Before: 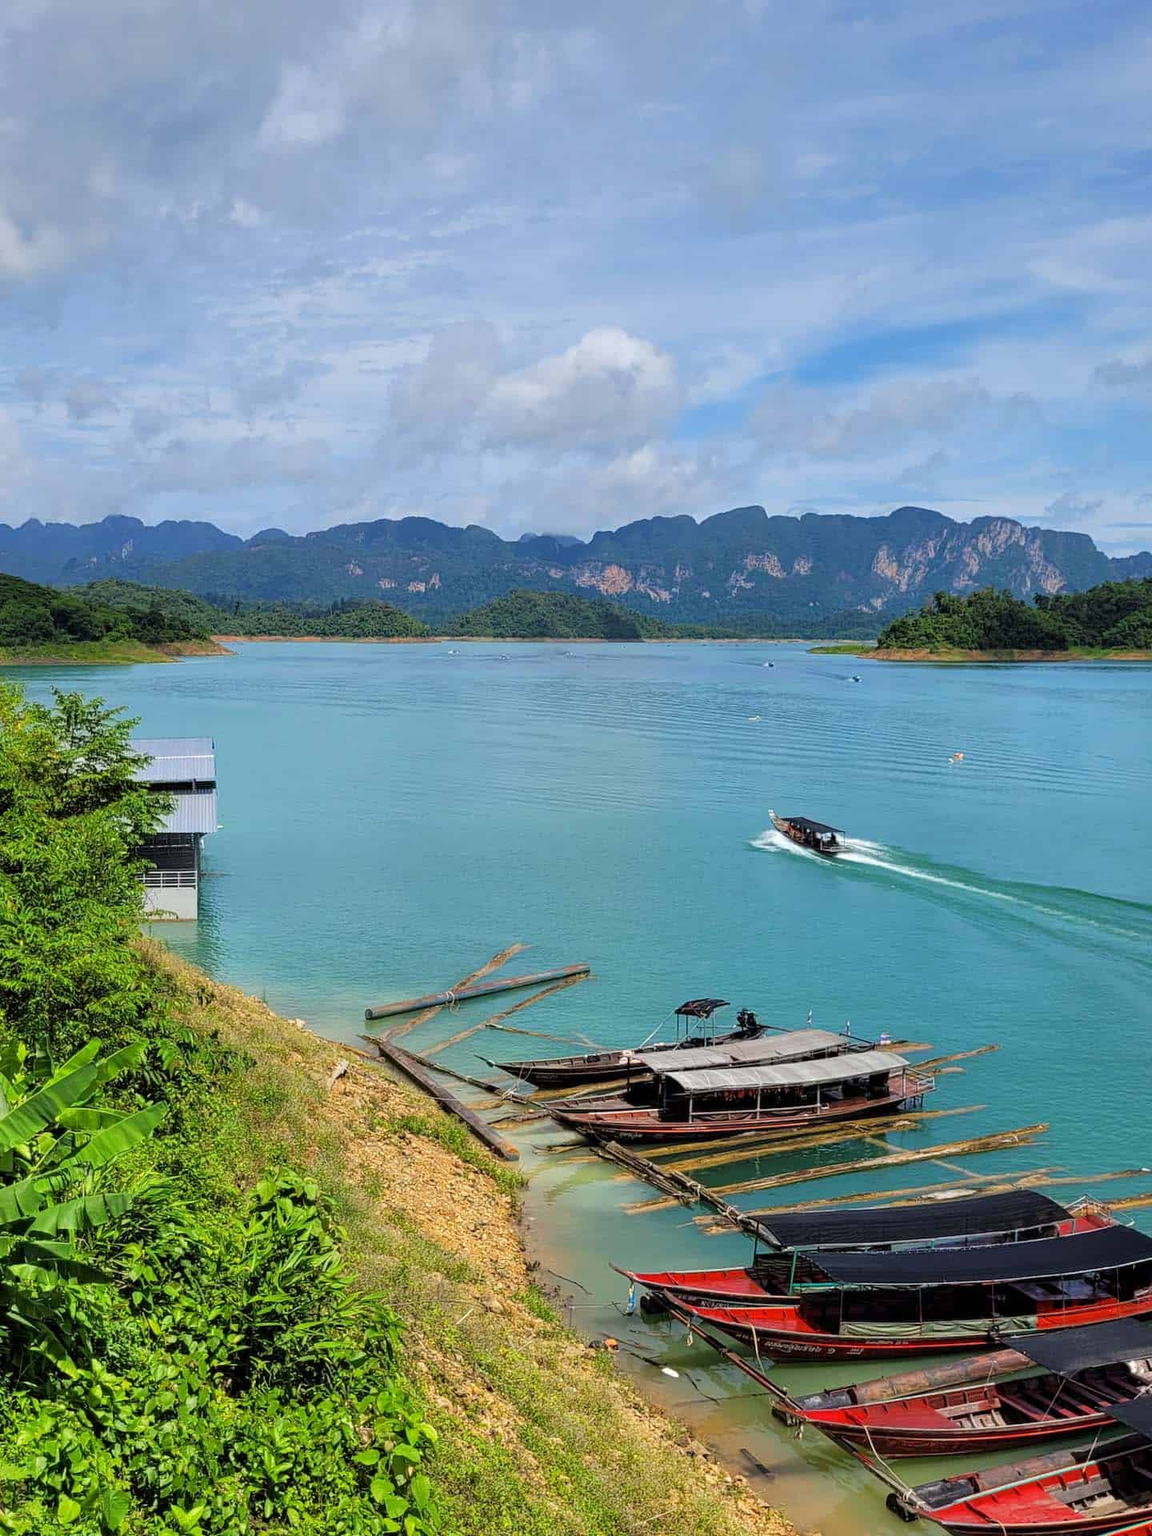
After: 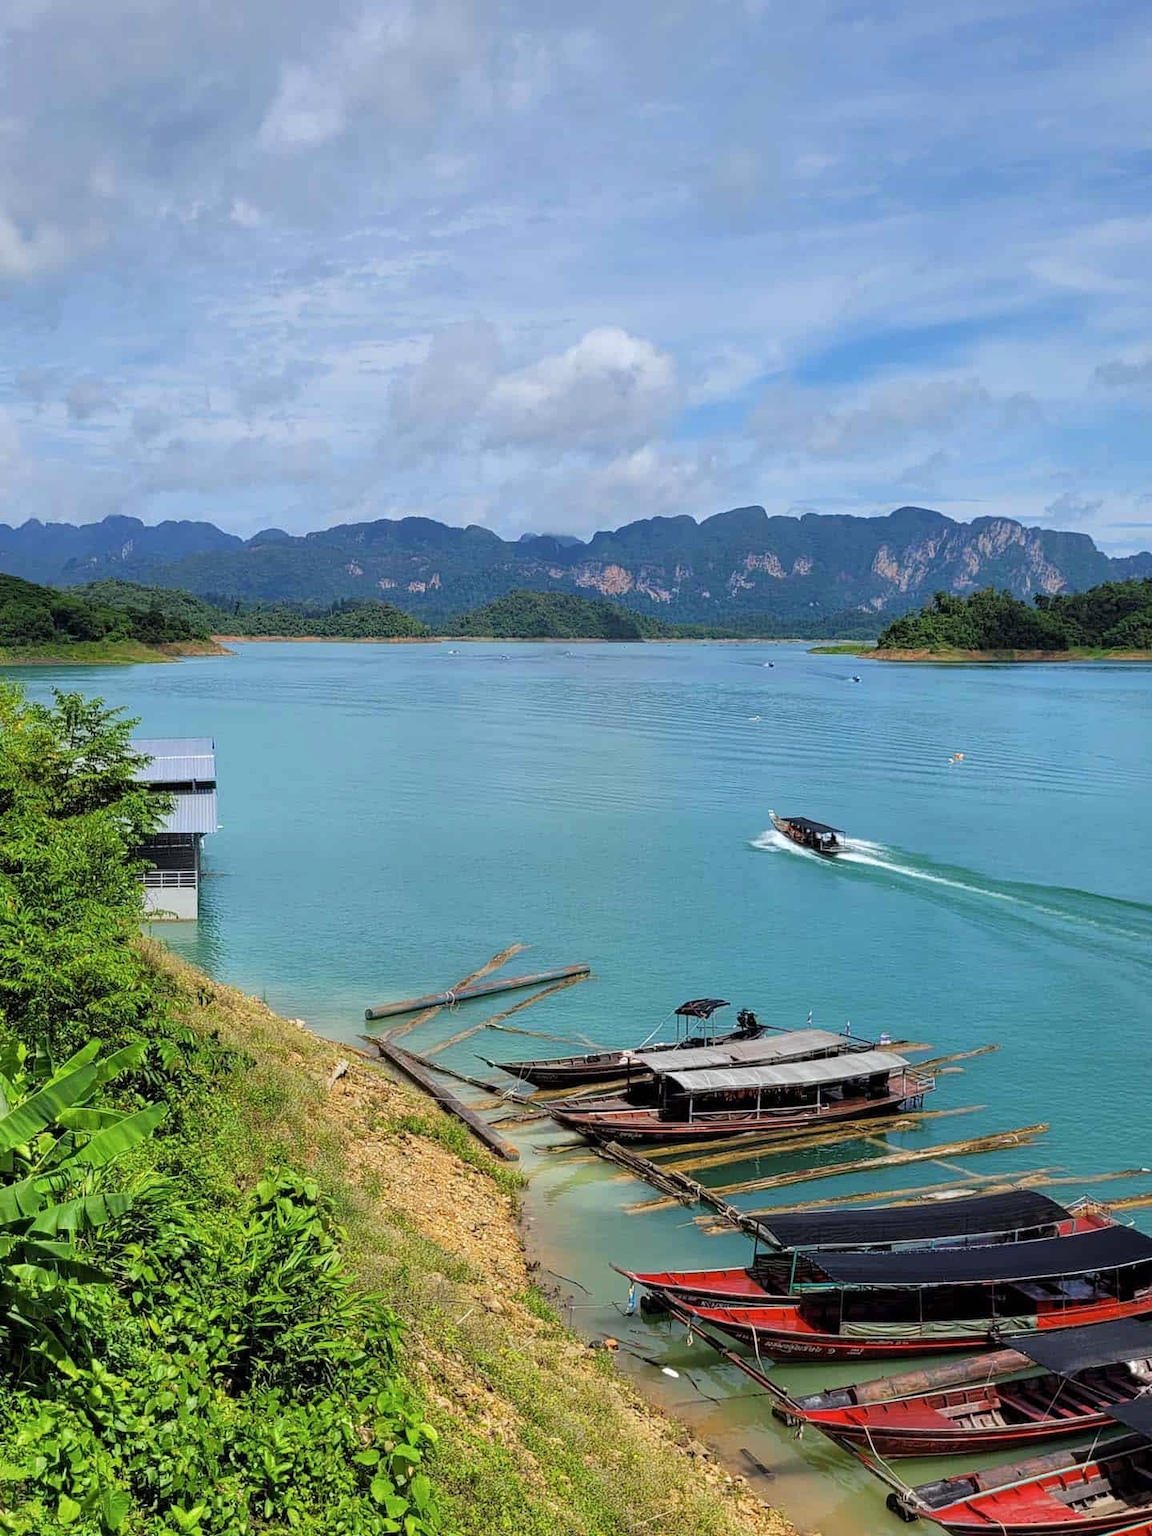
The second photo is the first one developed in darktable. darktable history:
white balance: red 0.982, blue 1.018
contrast brightness saturation: contrast 0.01, saturation -0.05
